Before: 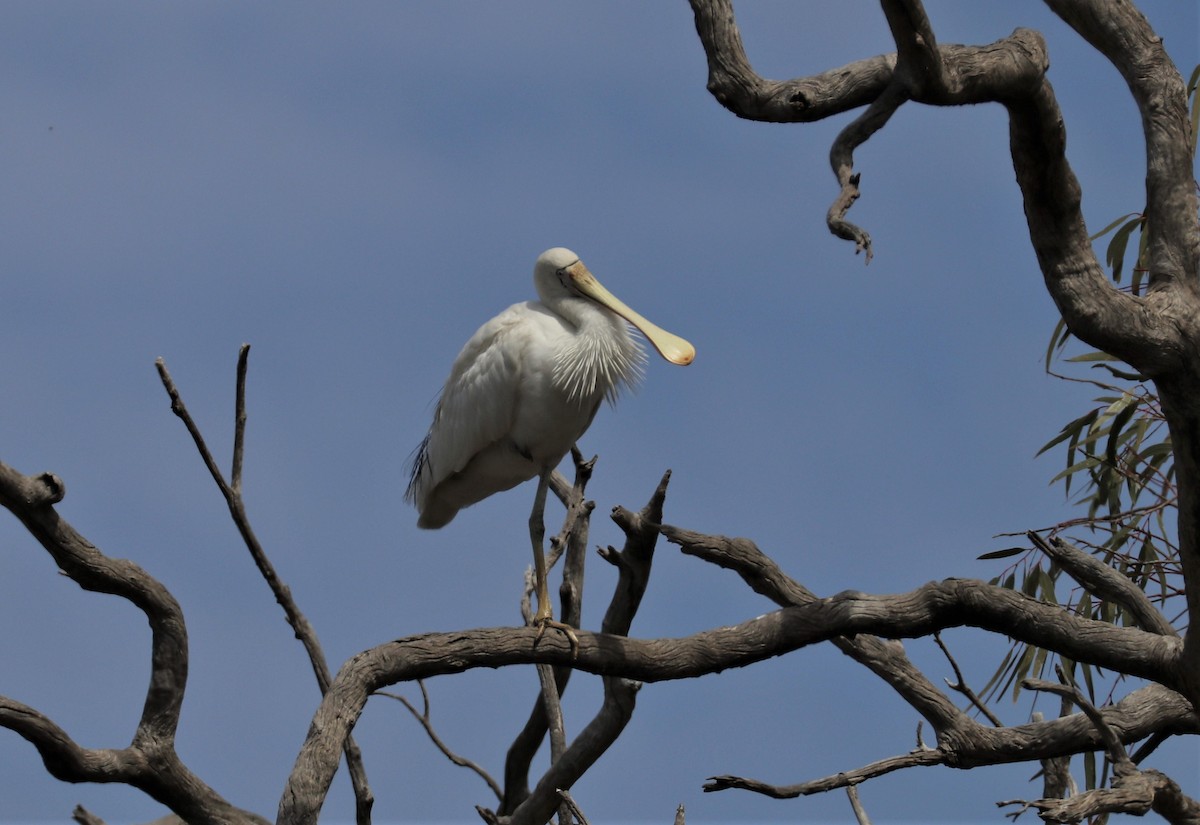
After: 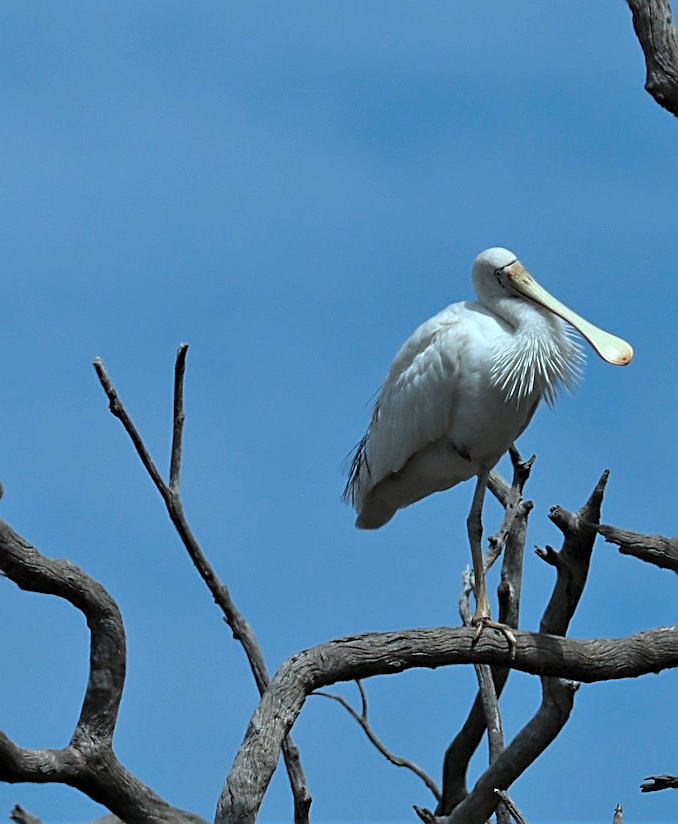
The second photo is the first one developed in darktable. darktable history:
color correction: highlights a* -10.39, highlights b* -19.48
sharpen: amount 0.743
crop: left 5.208%, right 38.284%
exposure: exposure 0.585 EV, compensate highlight preservation false
color zones: curves: ch0 [(0, 0.5) (0.143, 0.5) (0.286, 0.5) (0.429, 0.5) (0.571, 0.5) (0.714, 0.476) (0.857, 0.5) (1, 0.5)]; ch2 [(0, 0.5) (0.143, 0.5) (0.286, 0.5) (0.429, 0.5) (0.571, 0.5) (0.714, 0.487) (0.857, 0.5) (1, 0.5)], mix 33.06%
